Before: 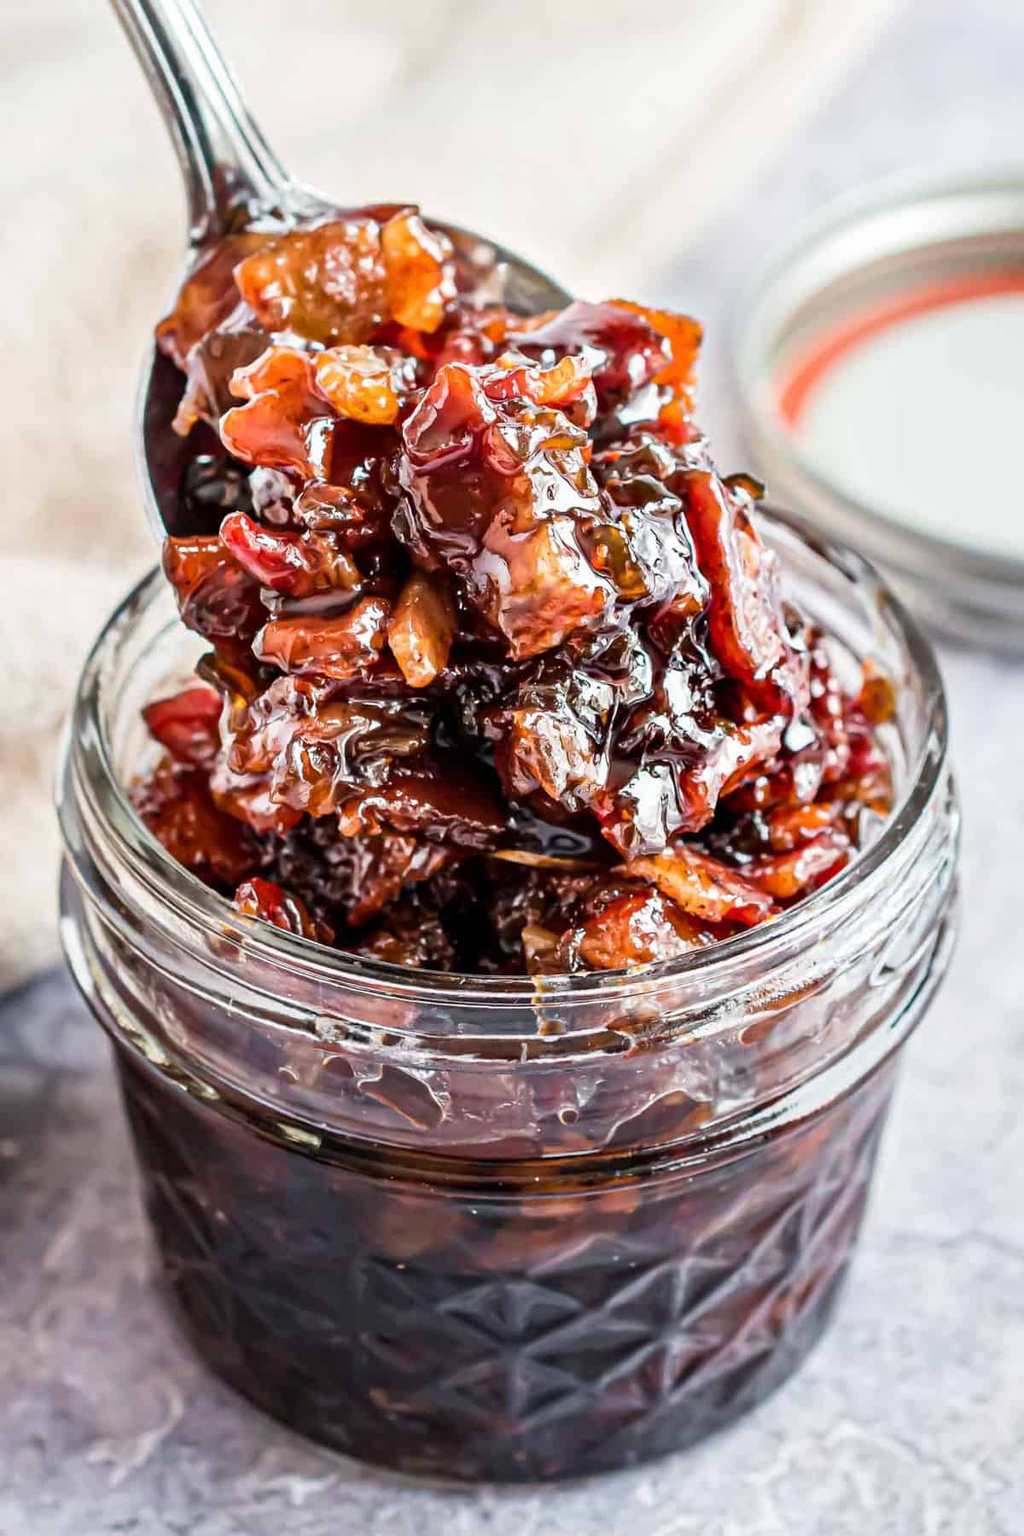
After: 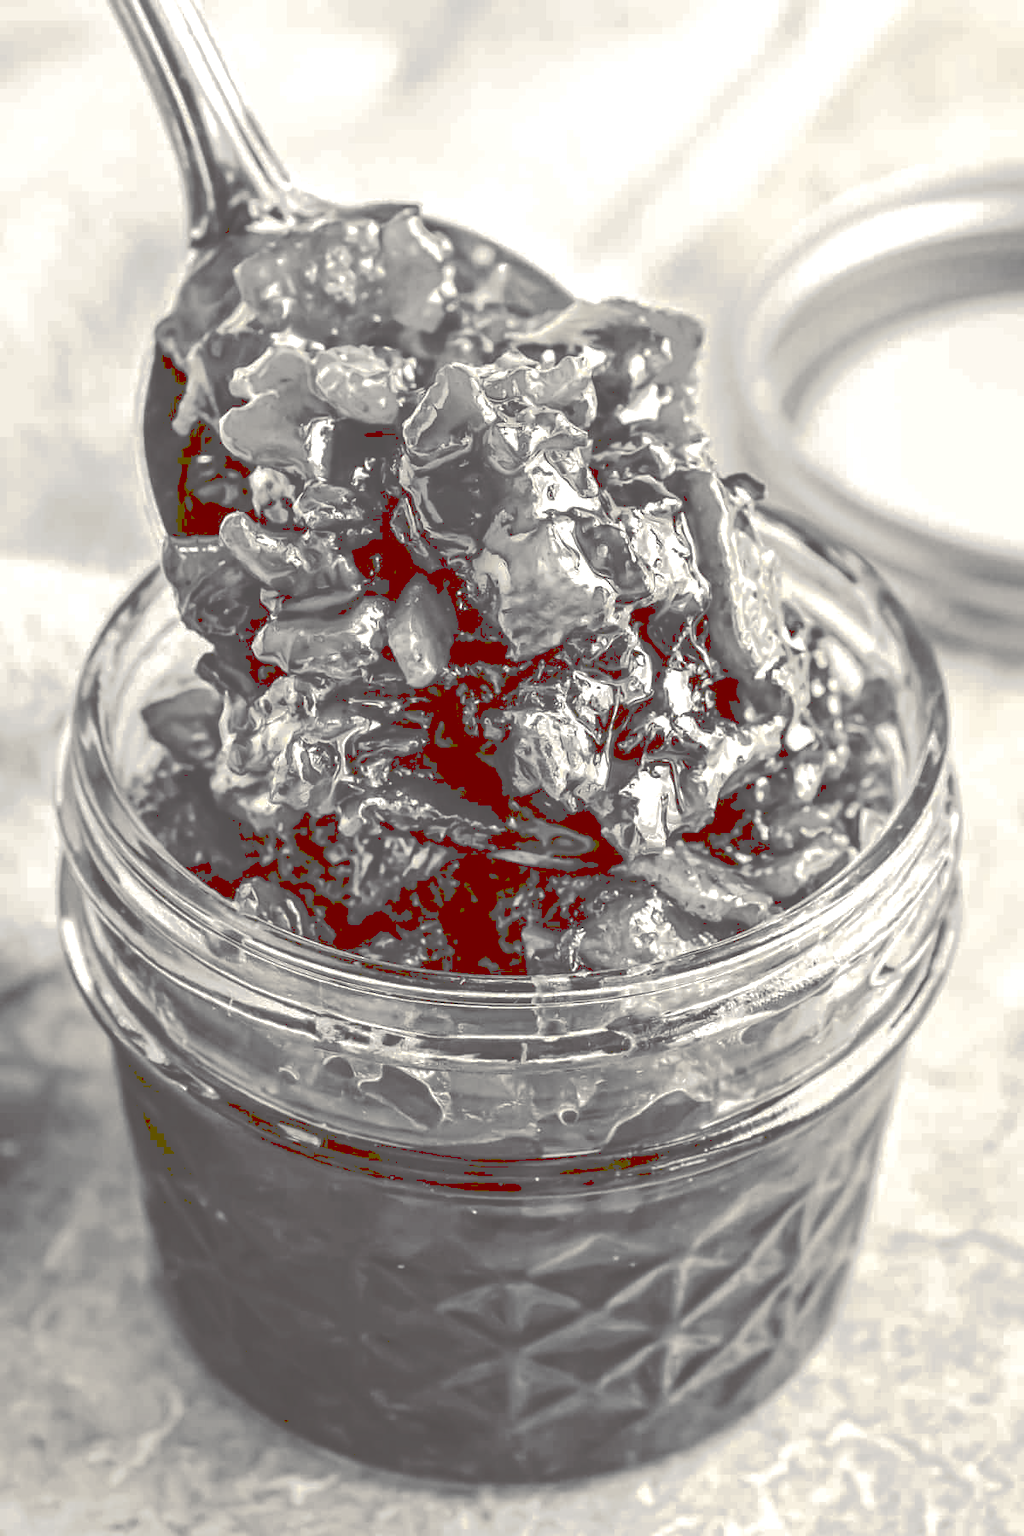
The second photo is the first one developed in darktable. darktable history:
tone curve: curves: ch0 [(0, 0) (0.003, 0.346) (0.011, 0.346) (0.025, 0.346) (0.044, 0.35) (0.069, 0.354) (0.1, 0.361) (0.136, 0.368) (0.177, 0.381) (0.224, 0.395) (0.277, 0.421) (0.335, 0.458) (0.399, 0.502) (0.468, 0.556) (0.543, 0.617) (0.623, 0.685) (0.709, 0.748) (0.801, 0.814) (0.898, 0.865) (1, 1)], preserve colors none
color look up table: target L [85.98, 79.65, 88.82, 75.99, 83.08, 71.02, 50.03, 60.47, 38.77, 41.48, 35.46, 22.03, 4.237, 202.86, 109.79, 82.92, 75.53, 62.08, 57.5, 55.49, 68.58, 59.8, 52.88, 31.3, 34.93, 30.72, 28.99, 1.971, 100.28, 86.73, 88.78, 75.53, 88.28, 84.52, 69.53, 55.93, 86.73, 64.02, 31.3, 42.85, 27.98, 4.237, 87.52, 89.49, 89.49, 74.5, 54.11, 48.35, 31.34], target a [0.849, 0.919, 0.019, 1.277, 0.892, 0.348, 0.628, 0.191, 1.388, 1.042, 1.704, 4.281, 11.3, 0, 0.001, 0.167, 0.582, 0.524, 0.478, 0.59, 1.488, 0.742, 0.911, 1.705, 1.394, 2.459, 3.244, 11.67, -1.31, 1.075, -0.232, 0.582, 0.735, 0.868, 0.331, 0.434, 1.075, 0.861, 1.705, 0.944, 2.934, 11.3, 0.521, -0.214, -0.214, 1.231, 1.021, 0.238, 1.876], target b [8.215, 5.826, 9.022, 4.828, 7.458, 4.208, 1.002, 2.441, 0.483, 0.479, -0.065, 0.266, 6.366, -0.002, -0.006, 7.19, 4.869, 3.187, 1.372, 1.917, 3.938, 2.058, 2.022, 0.763, 0.686, -0.033, -0.044, 2.506, 20.88, 8.898, 10.01, 4.869, 9.293, 7.699, 4.212, 1.986, 8.898, 3.241, 0.763, 0.345, -0.247, 6.366, 10.17, 10, 10, 4.803, 0.98, 0.812, -0.342], num patches 49
